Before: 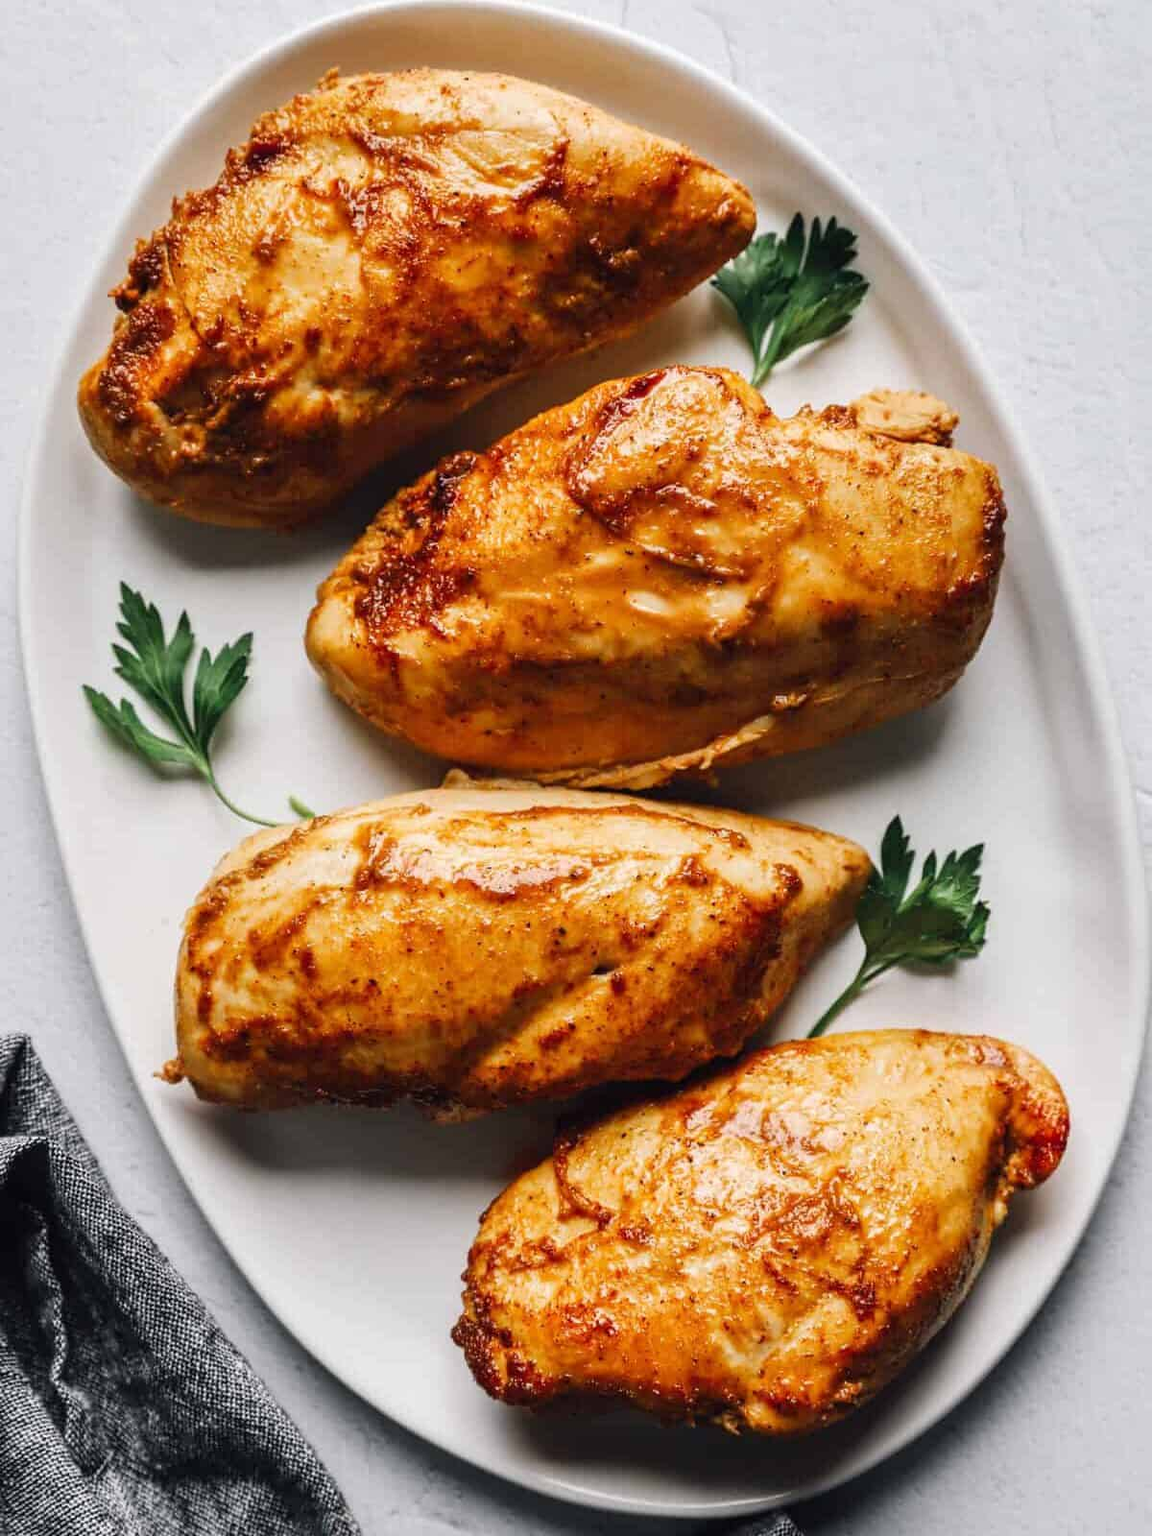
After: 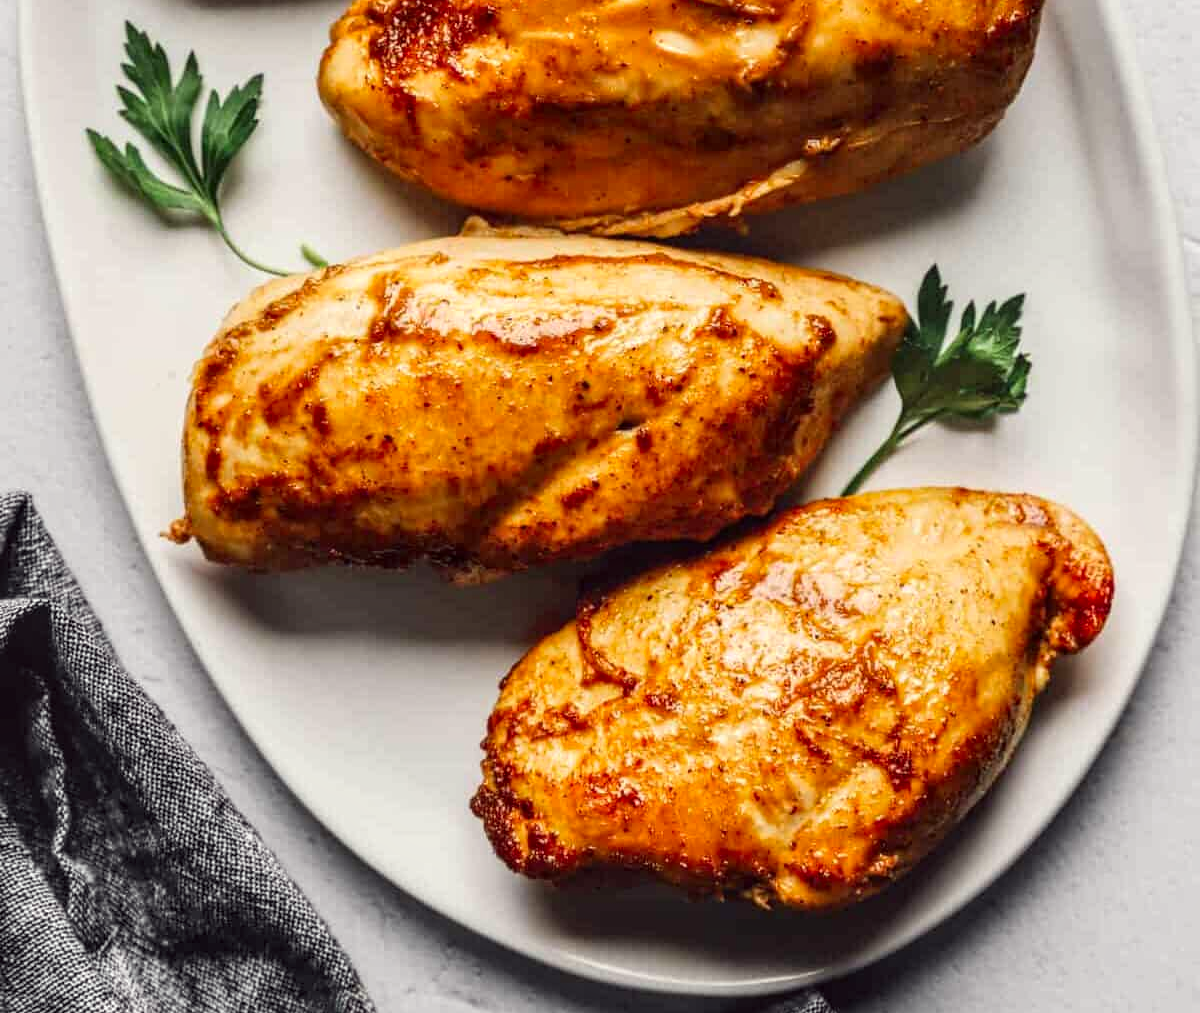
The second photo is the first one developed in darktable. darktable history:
crop and rotate: top 36.647%
color correction: highlights a* -1.07, highlights b* 4.57, shadows a* 3.57
contrast brightness saturation: contrast 0.102, brightness 0.036, saturation 0.095
local contrast: on, module defaults
